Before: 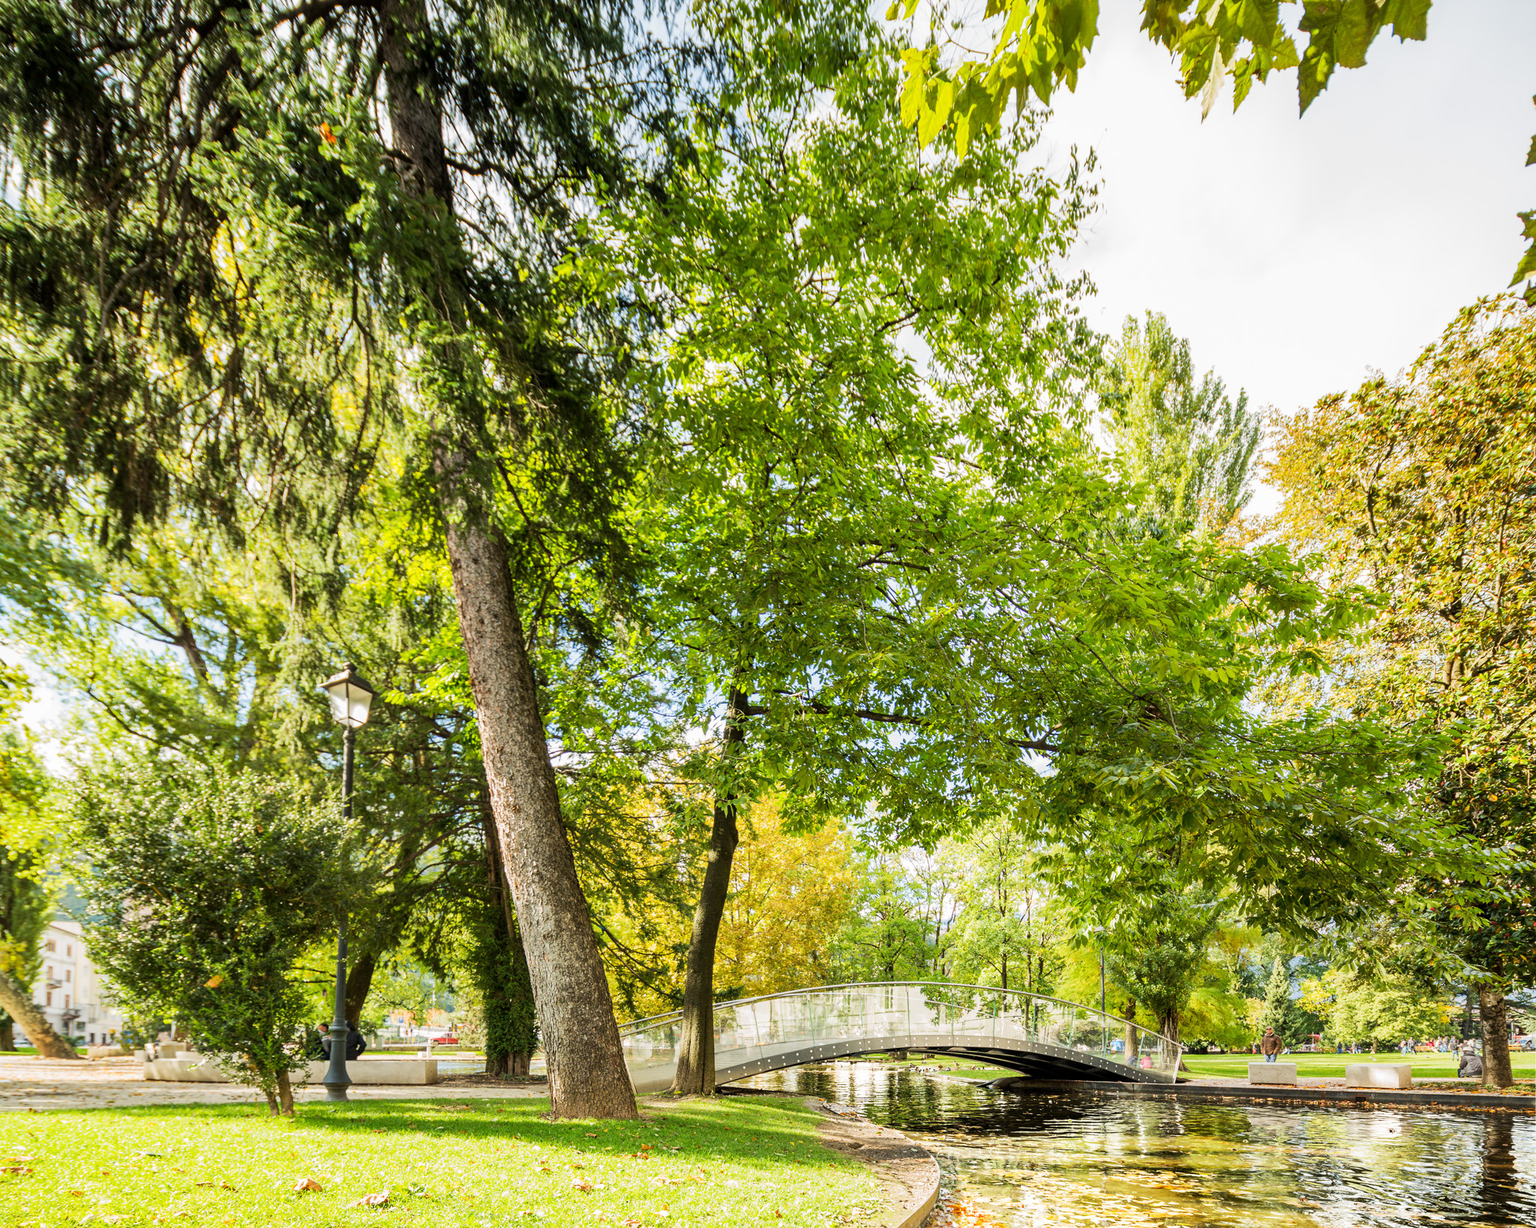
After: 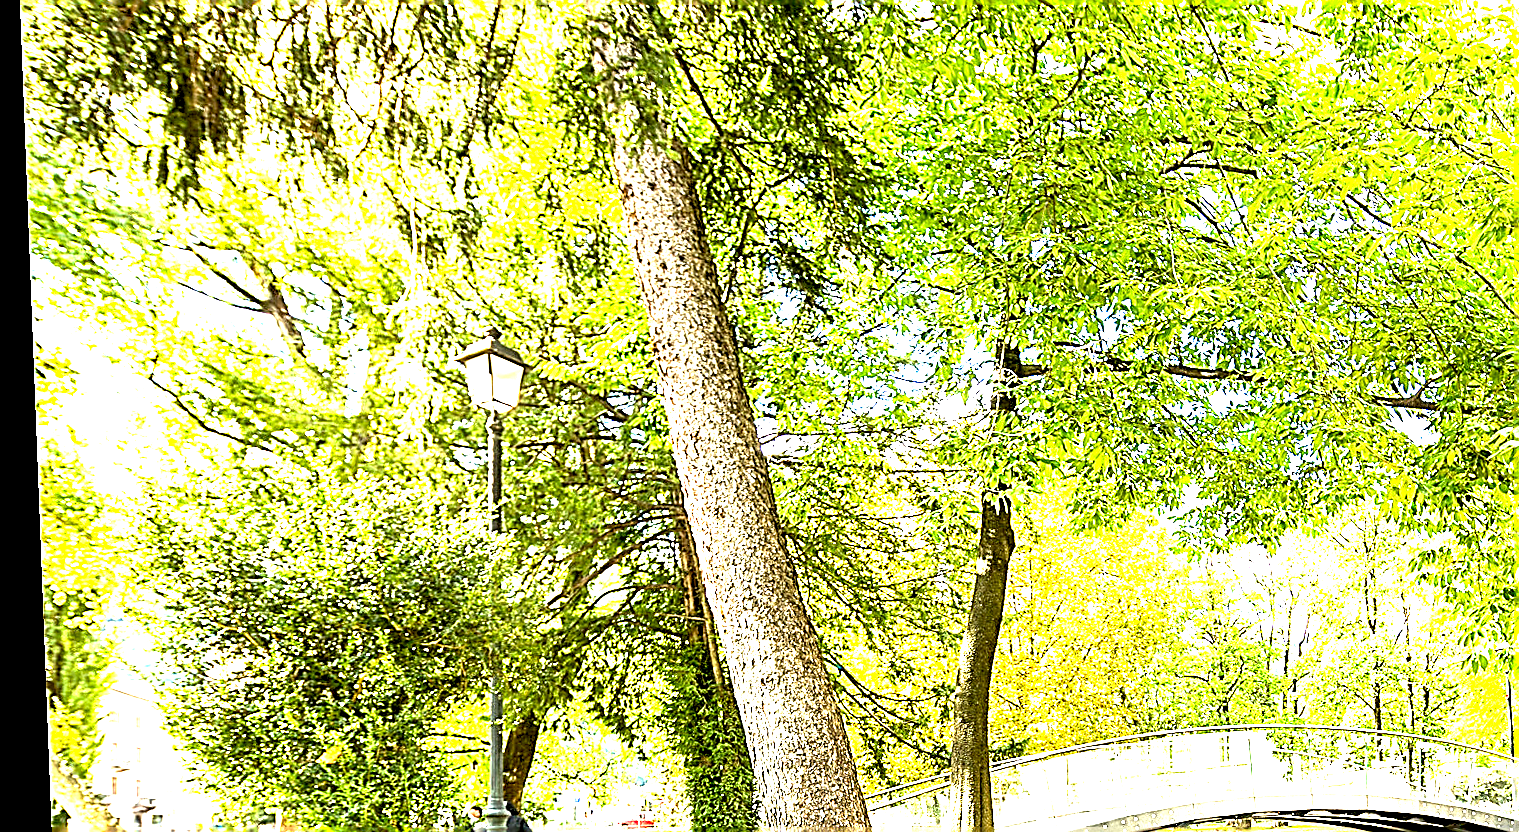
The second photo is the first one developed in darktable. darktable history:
rotate and perspective: rotation -2.22°, lens shift (horizontal) -0.022, automatic cropping off
levels: levels [0, 0.43, 0.859]
crop: top 36.498%, right 27.964%, bottom 14.995%
sharpen: amount 2
exposure: black level correction 0.005, exposure 2.084 EV, compensate highlight preservation false
